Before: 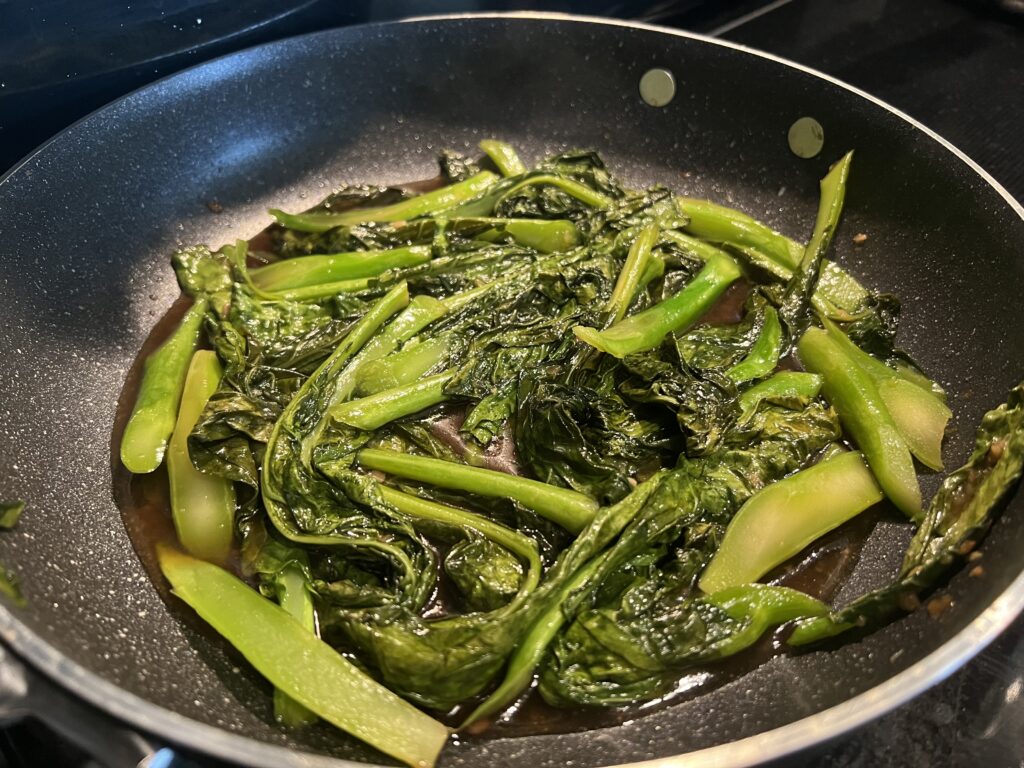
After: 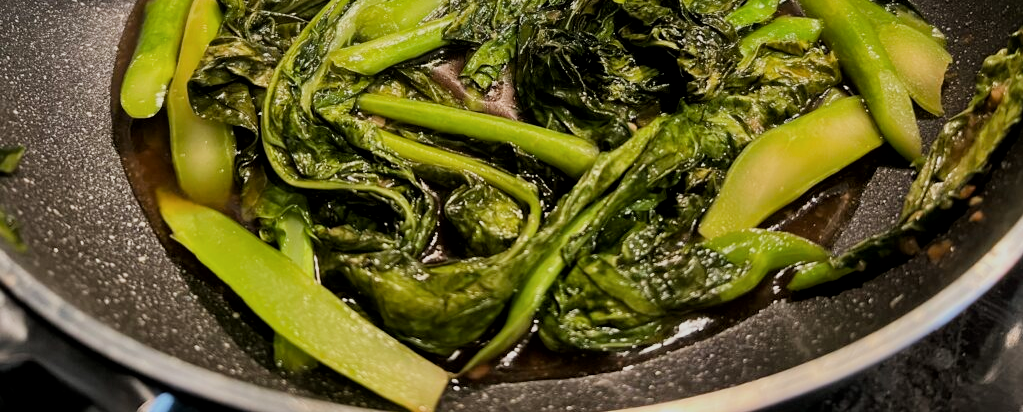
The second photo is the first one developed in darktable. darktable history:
local contrast: mode bilateral grid, contrast 20, coarseness 50, detail 130%, midtone range 0.2
filmic rgb: black relative exposure -7.65 EV, white relative exposure 4.56 EV, hardness 3.61, contrast 1.05
crop and rotate: top 46.237%
